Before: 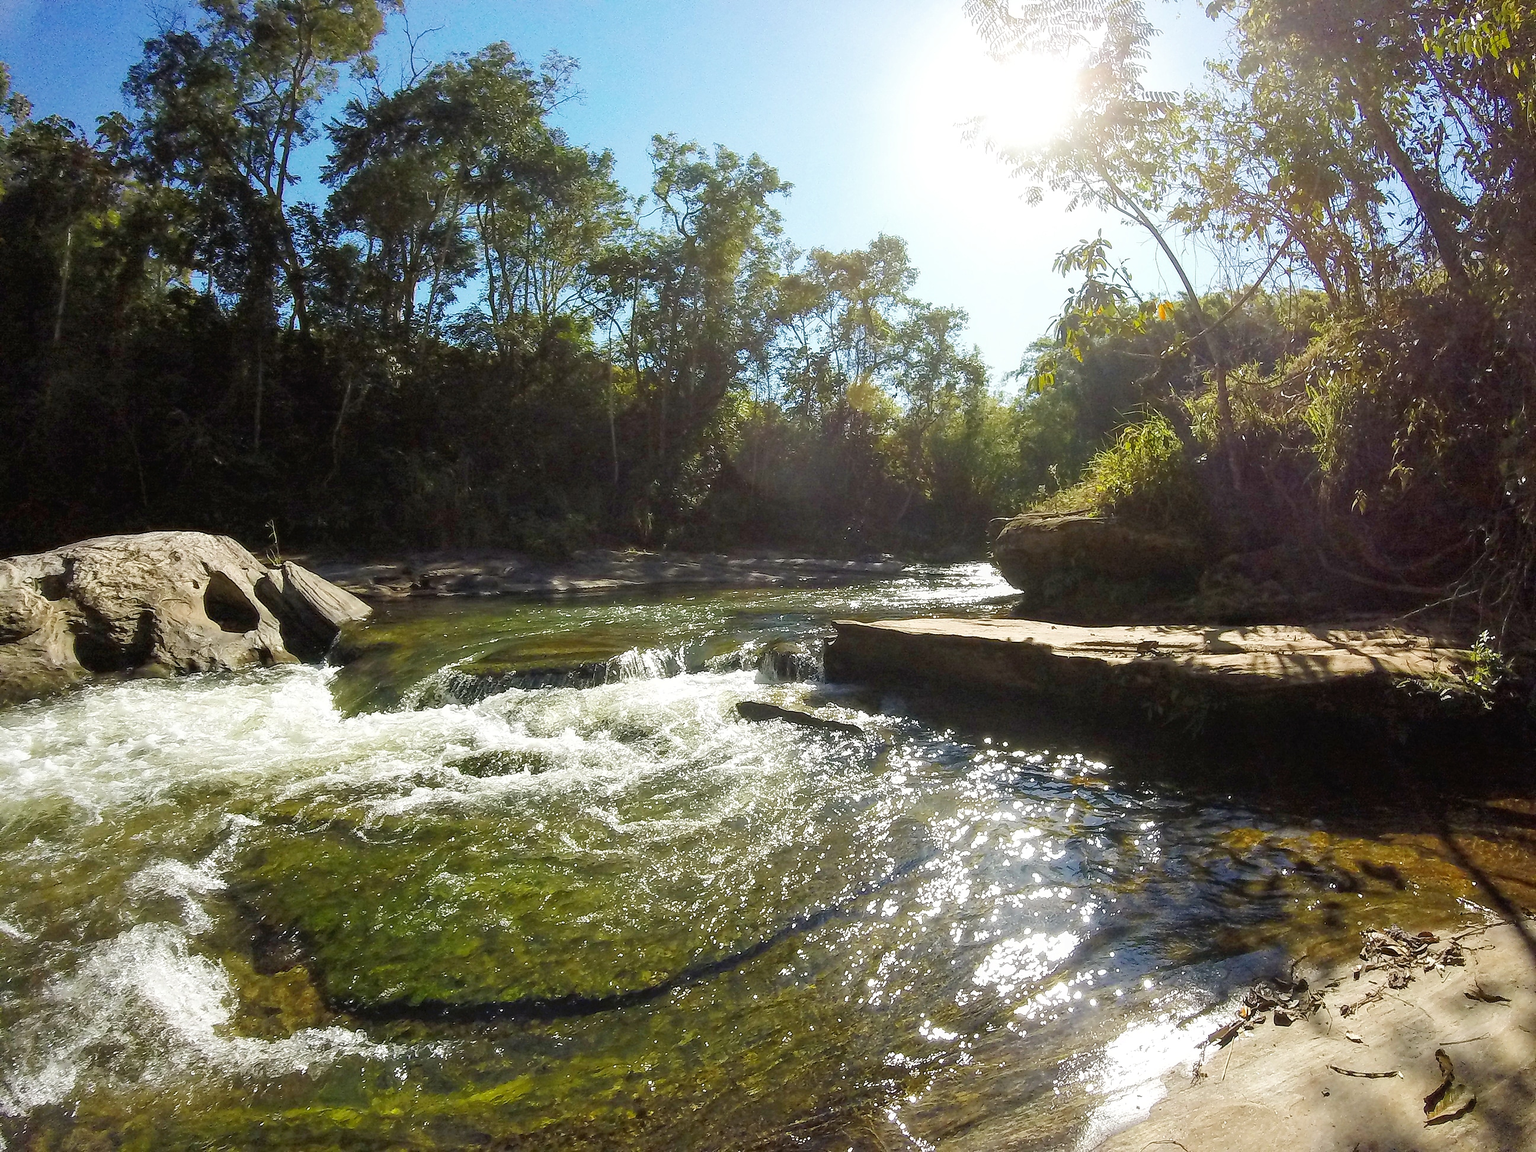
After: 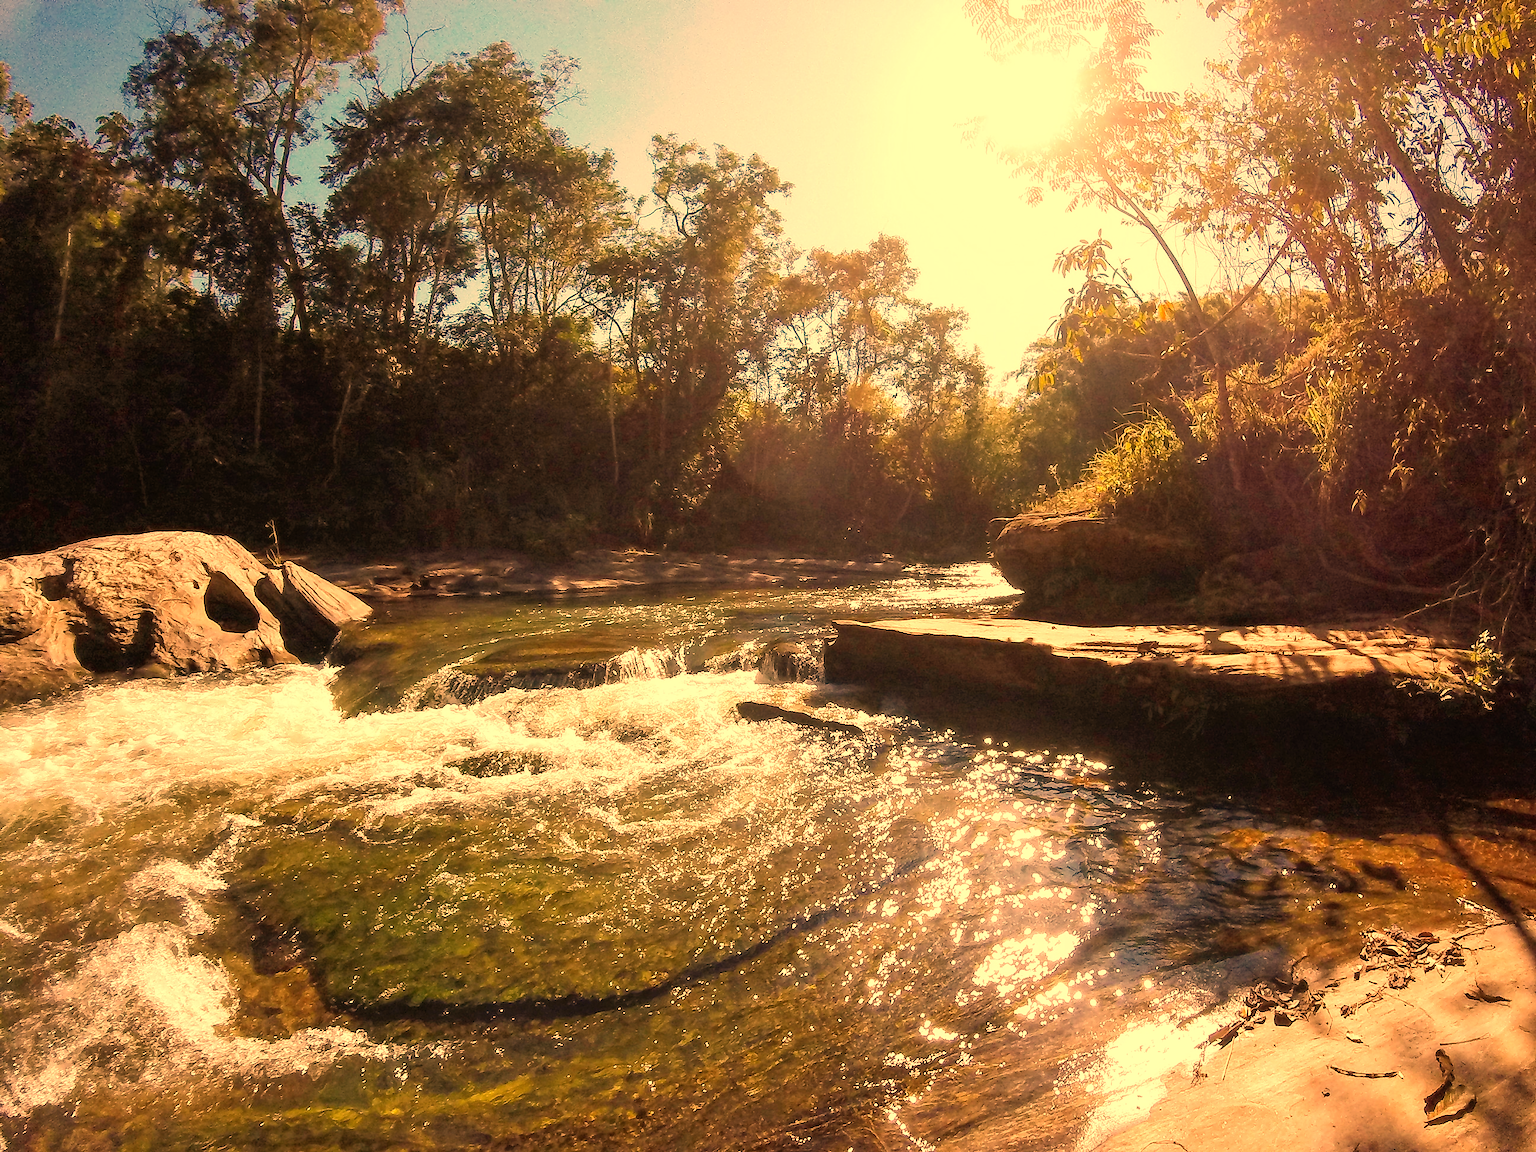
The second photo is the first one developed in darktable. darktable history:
tone equalizer: on, module defaults
white balance: red 1.467, blue 0.684
